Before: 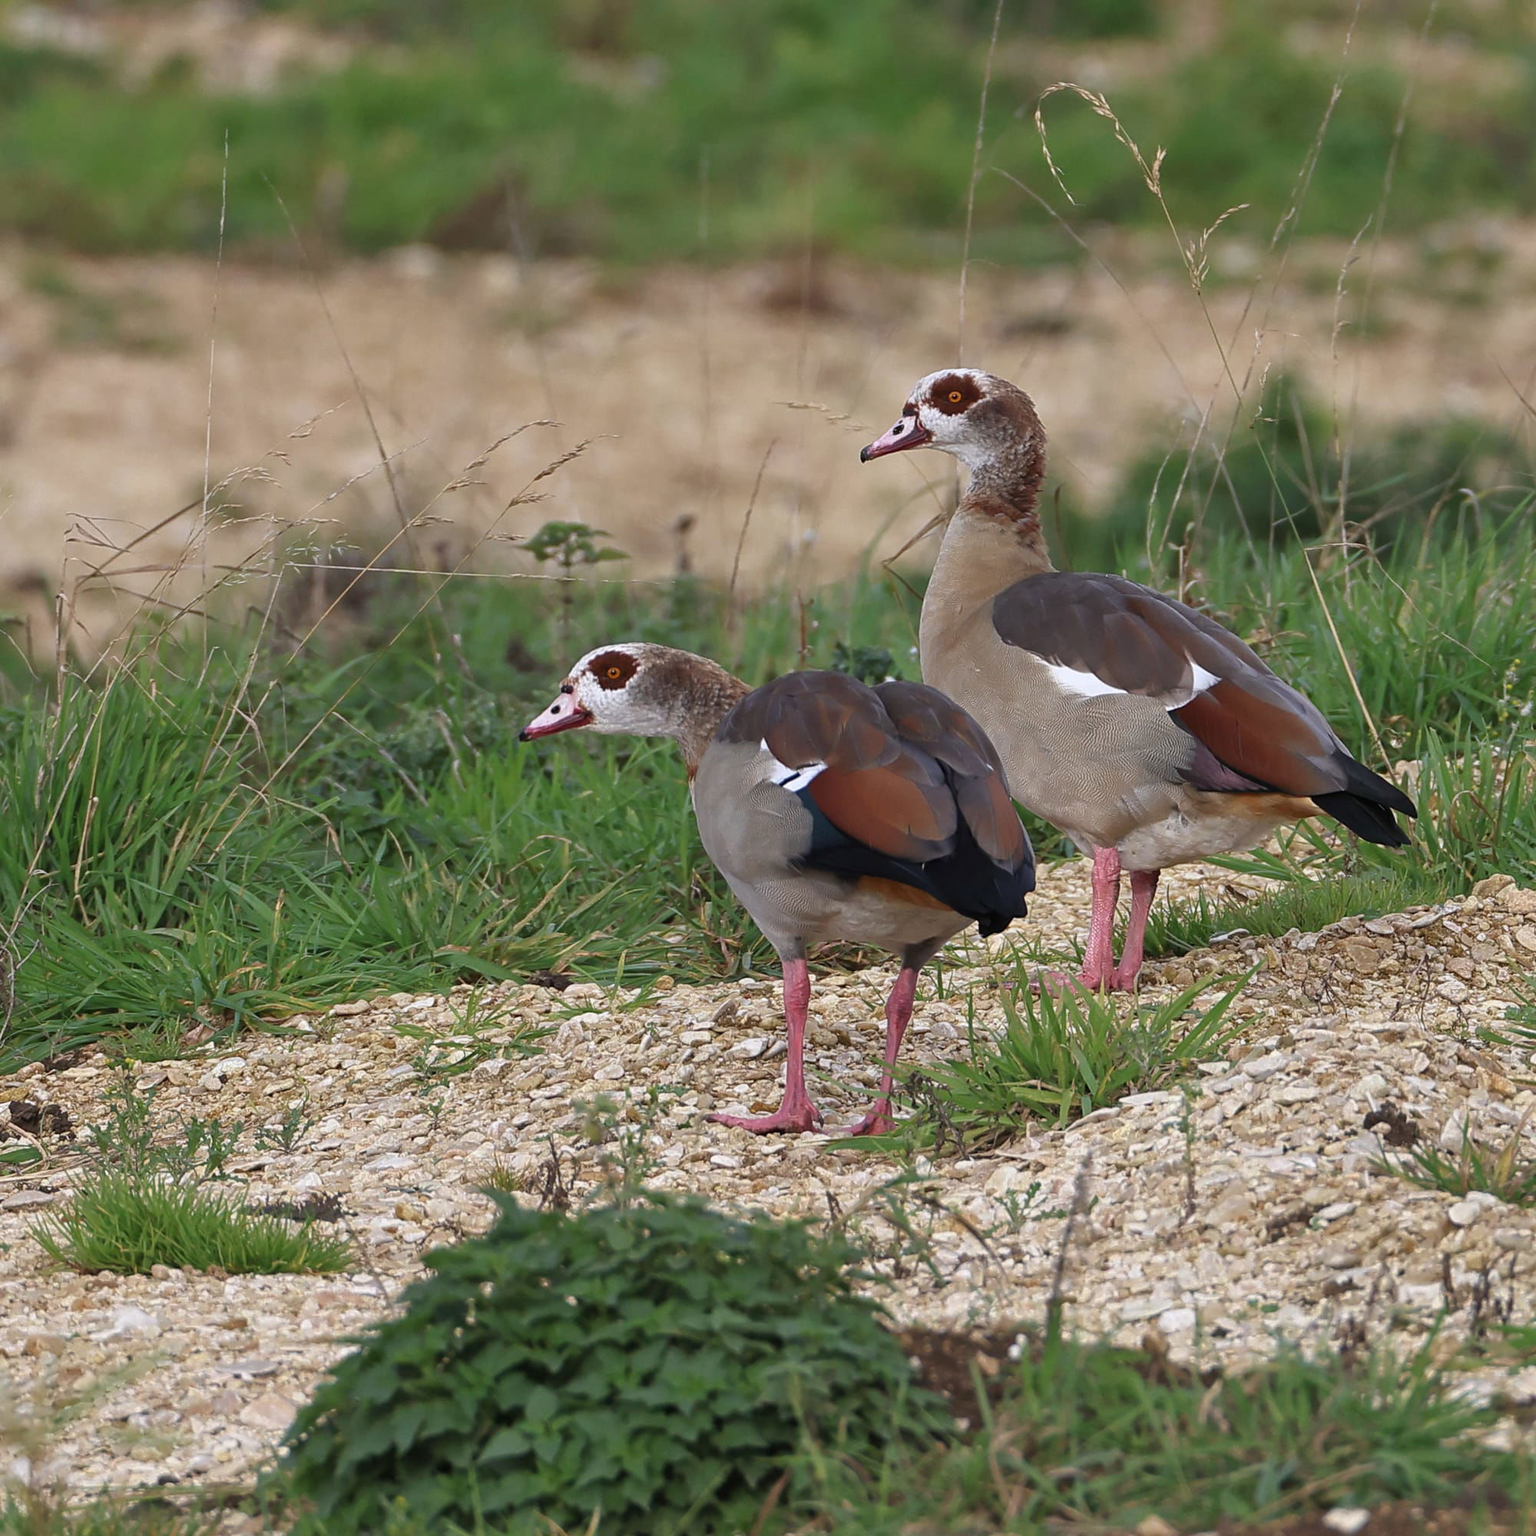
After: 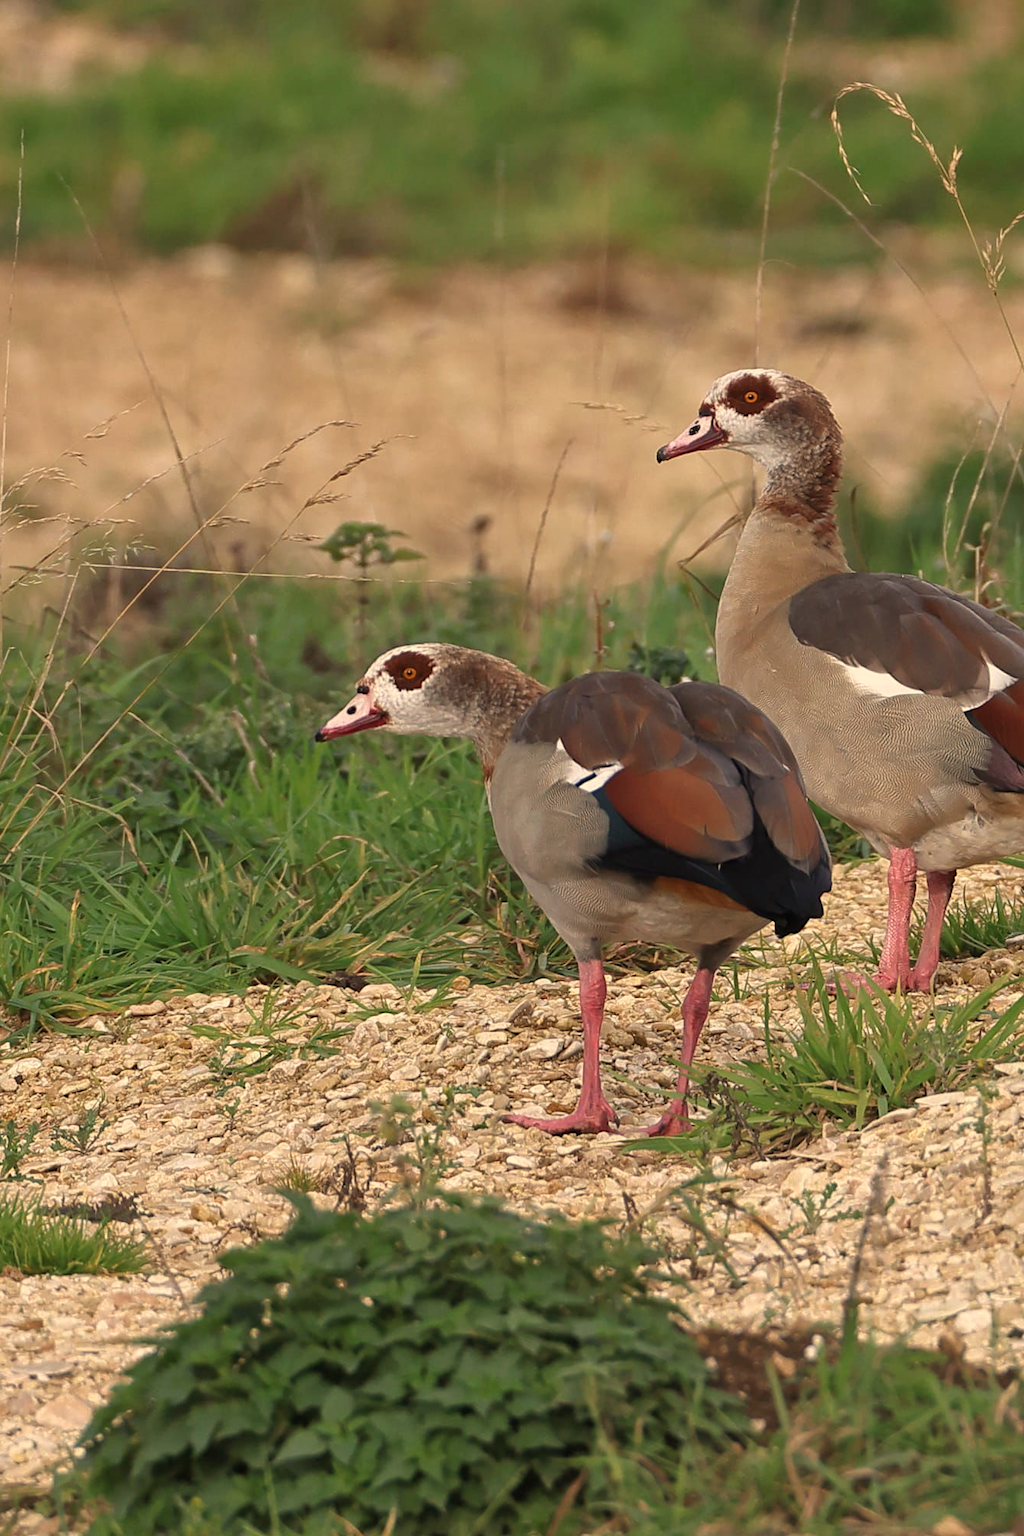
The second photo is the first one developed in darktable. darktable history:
white balance: red 1.123, blue 0.83
crop and rotate: left 13.342%, right 19.991%
